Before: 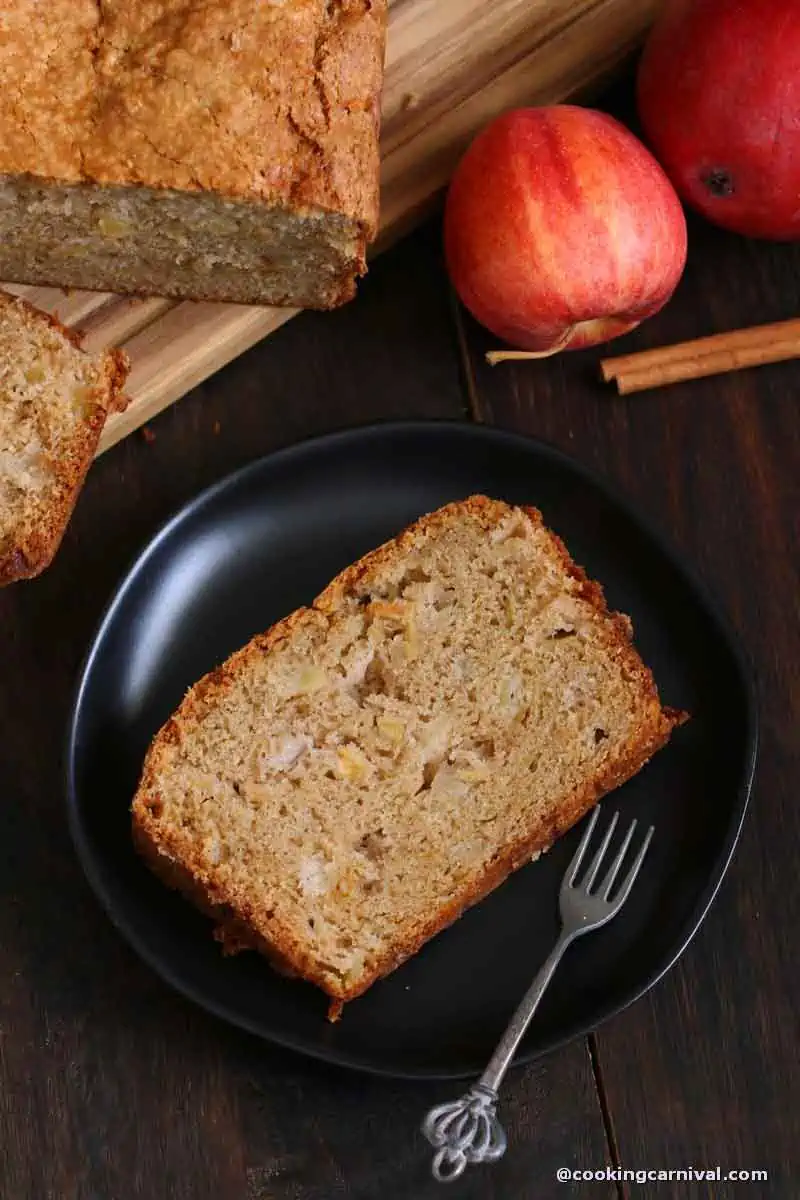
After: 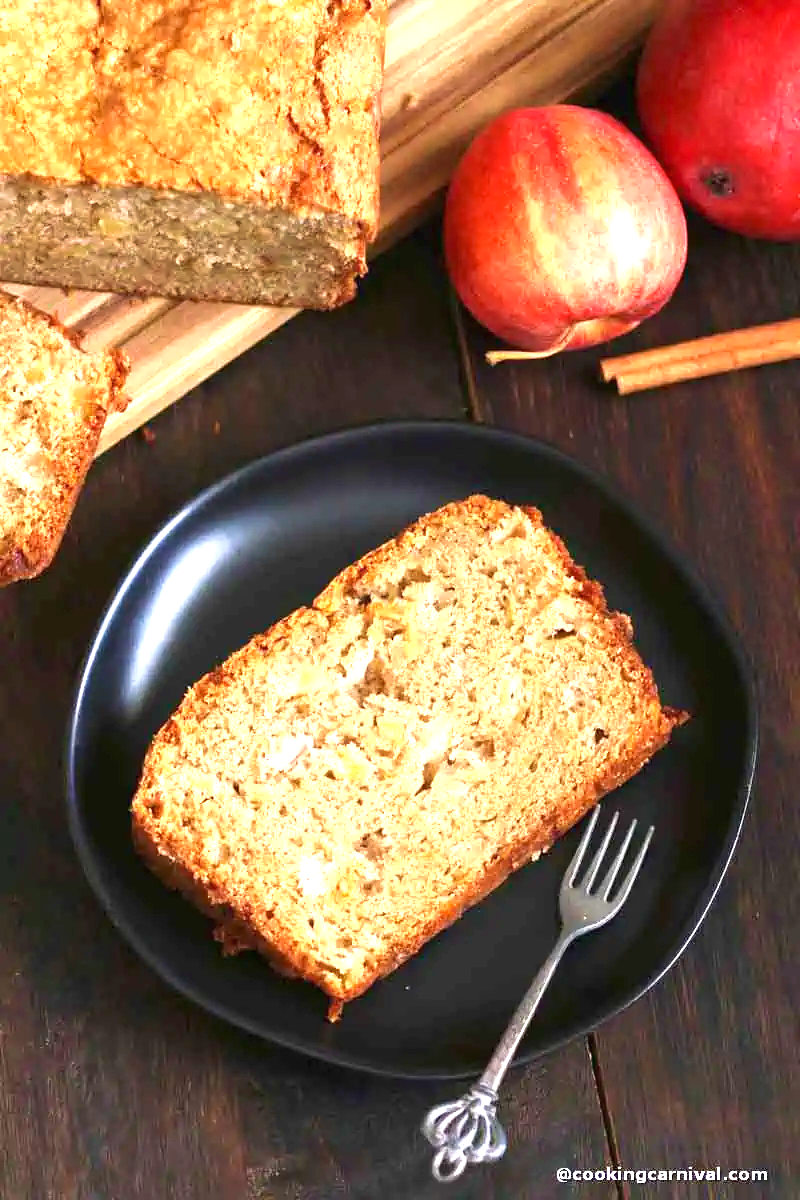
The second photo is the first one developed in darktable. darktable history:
velvia: on, module defaults
exposure: black level correction 0, exposure 1.675 EV, compensate exposure bias true, compensate highlight preservation false
